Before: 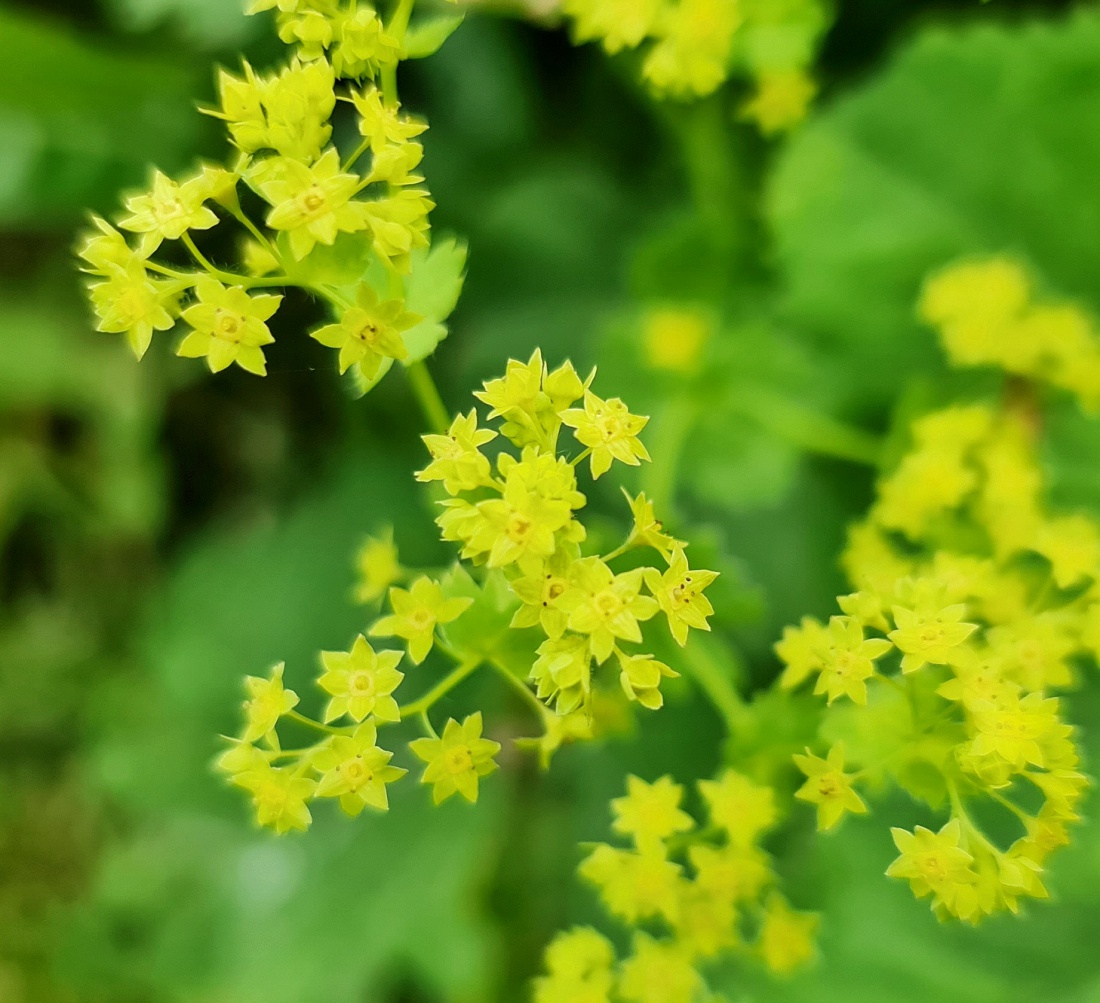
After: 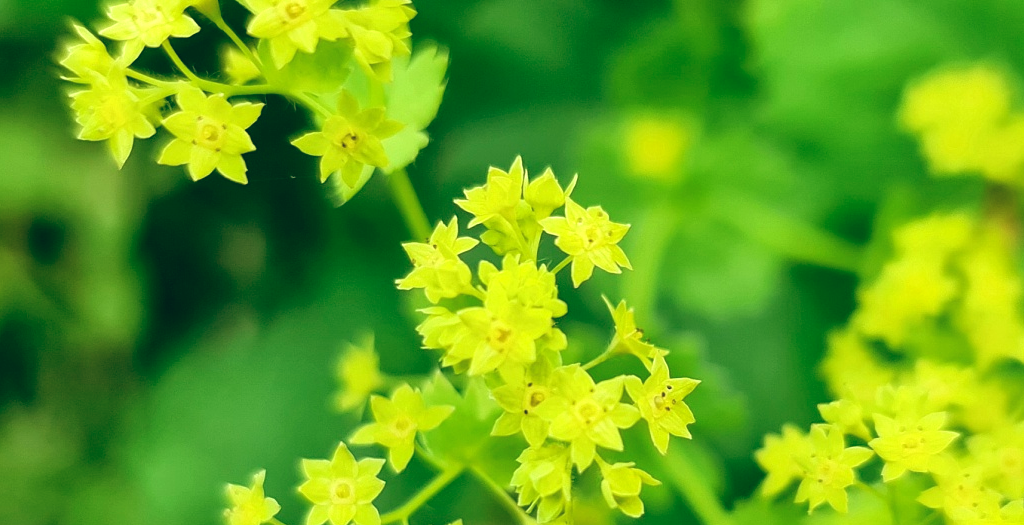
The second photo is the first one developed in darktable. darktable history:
exposure: black level correction 0.001, exposure 0.5 EV, compensate exposure bias true, compensate highlight preservation false
color balance: lift [1.005, 0.99, 1.007, 1.01], gamma [1, 1.034, 1.032, 0.966], gain [0.873, 1.055, 1.067, 0.933]
color calibration: illuminant as shot in camera, x 0.358, y 0.373, temperature 4628.91 K
crop: left 1.744%, top 19.225%, right 5.069%, bottom 28.357%
